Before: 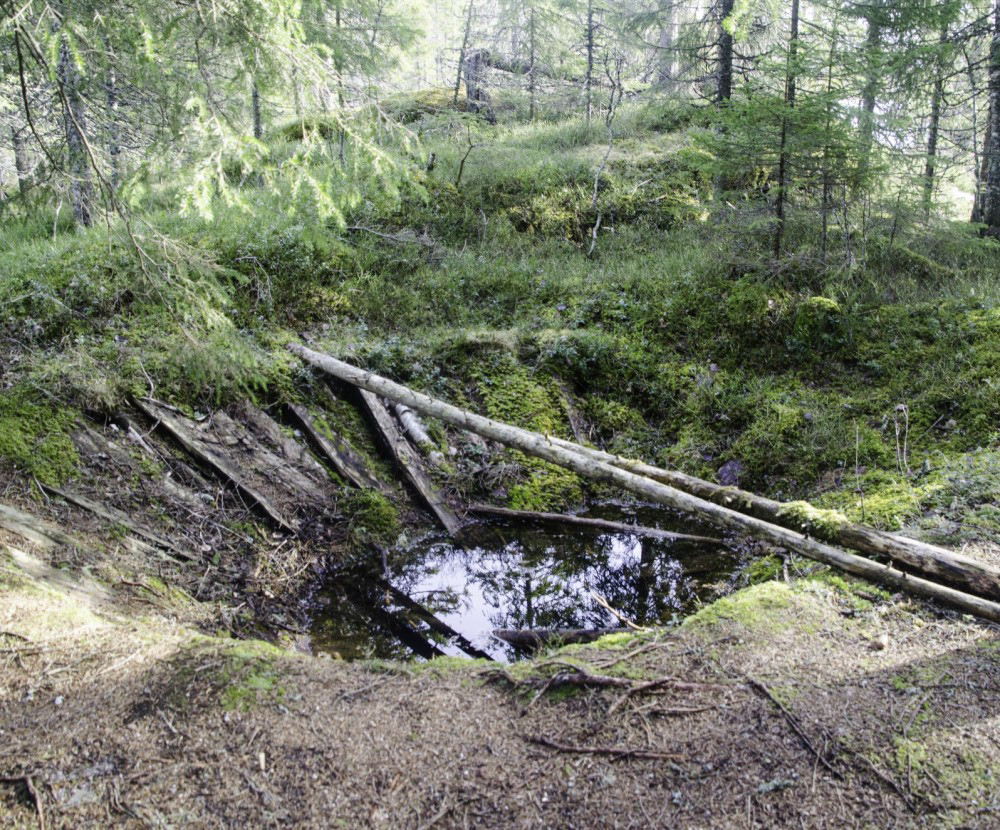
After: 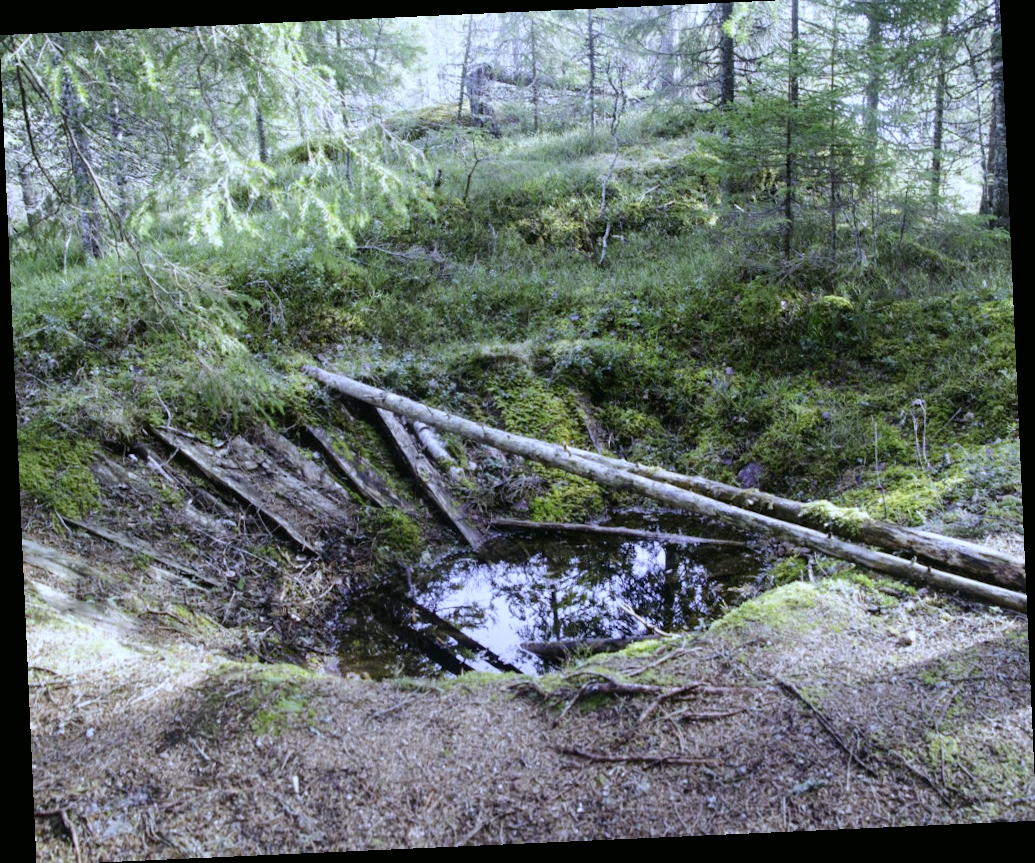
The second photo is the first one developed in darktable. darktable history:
crop: top 1.049%, right 0.001%
rotate and perspective: rotation -2.56°, automatic cropping off
exposure: exposure -0.04 EV, compensate highlight preservation false
color balance: mode lift, gamma, gain (sRGB), lift [1, 0.99, 1.01, 0.992], gamma [1, 1.037, 0.974, 0.963]
white balance: red 0.948, green 1.02, blue 1.176
